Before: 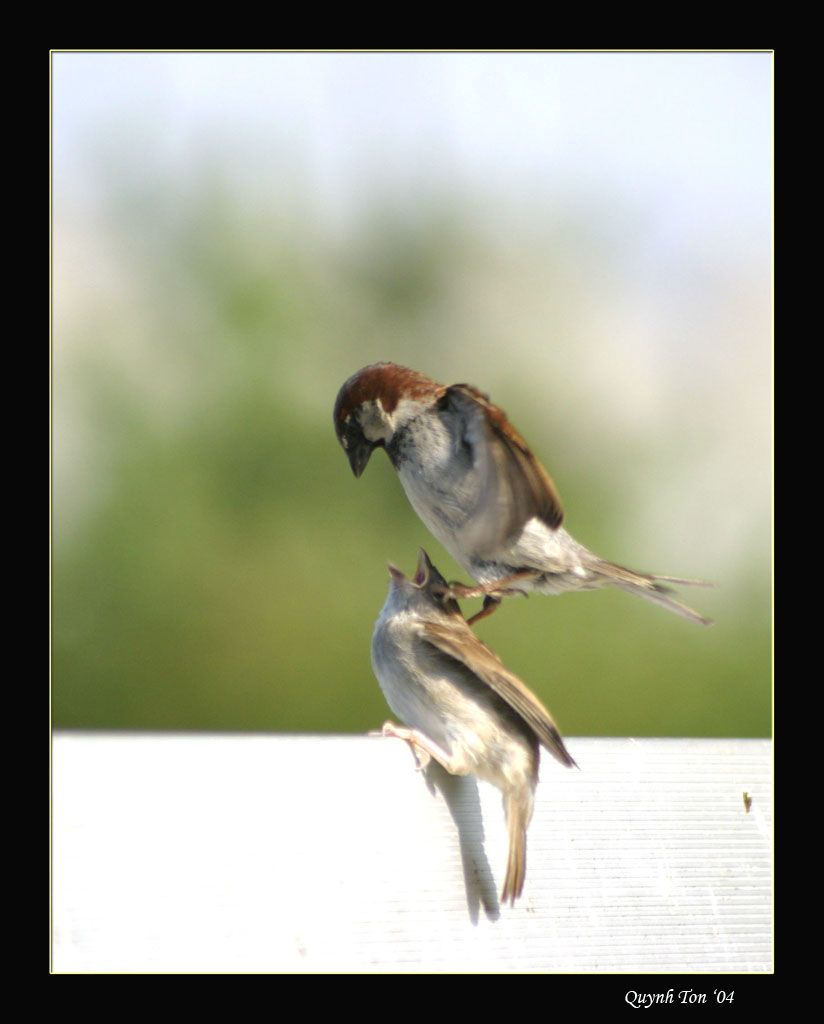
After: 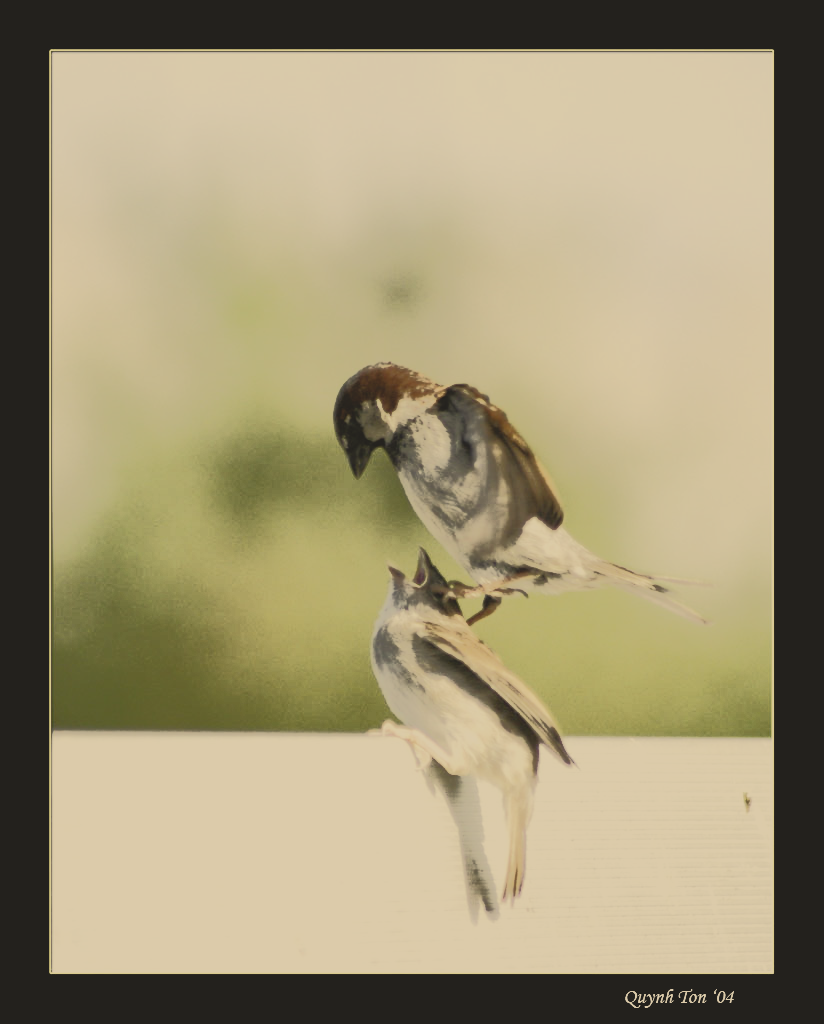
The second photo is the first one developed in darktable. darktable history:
contrast brightness saturation: contrast -0.268, saturation -0.446
color correction: highlights a* 2.7, highlights b* 22.79
tone curve: curves: ch0 [(0, 0) (0.003, 0.003) (0.011, 0.01) (0.025, 0.023) (0.044, 0.042) (0.069, 0.065) (0.1, 0.094) (0.136, 0.128) (0.177, 0.167) (0.224, 0.211) (0.277, 0.261) (0.335, 0.316) (0.399, 0.376) (0.468, 0.441) (0.543, 0.685) (0.623, 0.741) (0.709, 0.8) (0.801, 0.863) (0.898, 0.929) (1, 1)], color space Lab, independent channels, preserve colors none
filmic rgb: black relative exposure -7.23 EV, white relative exposure 5.35 EV, hardness 3.03, add noise in highlights 0.001, preserve chrominance no, color science v3 (2019), use custom middle-gray values true, contrast in highlights soft
